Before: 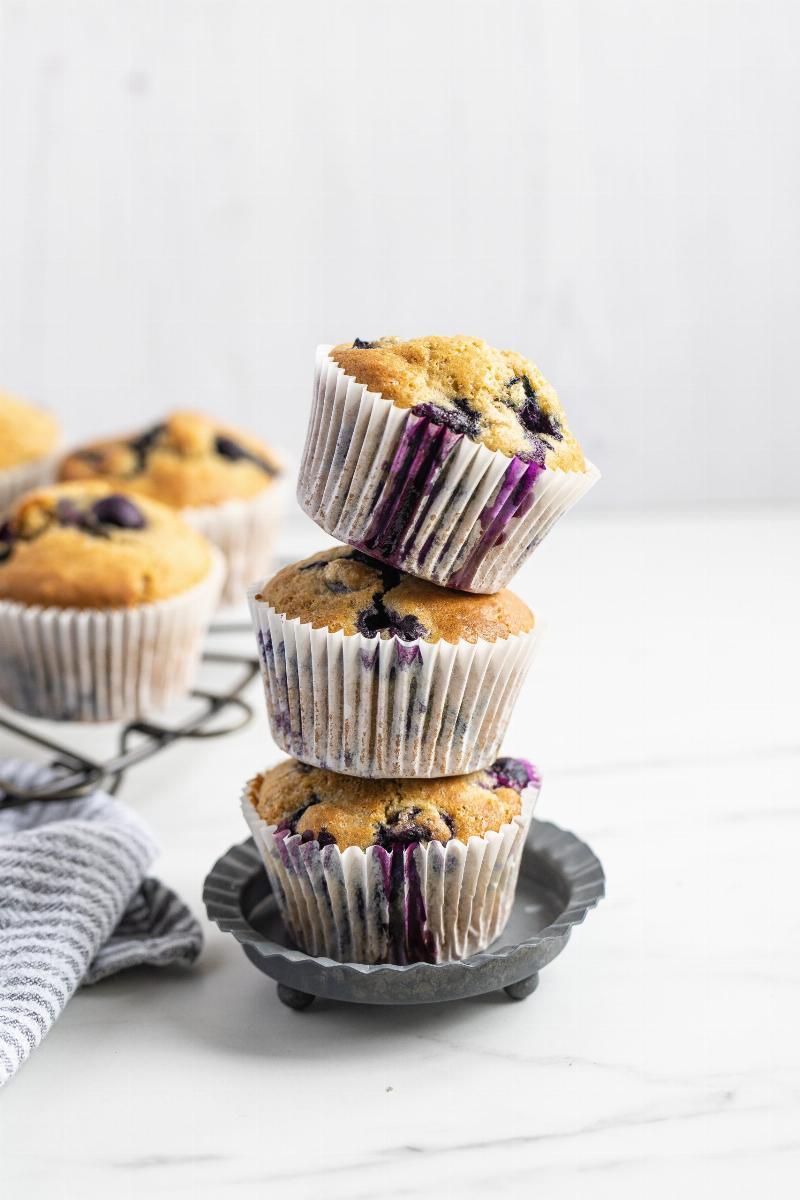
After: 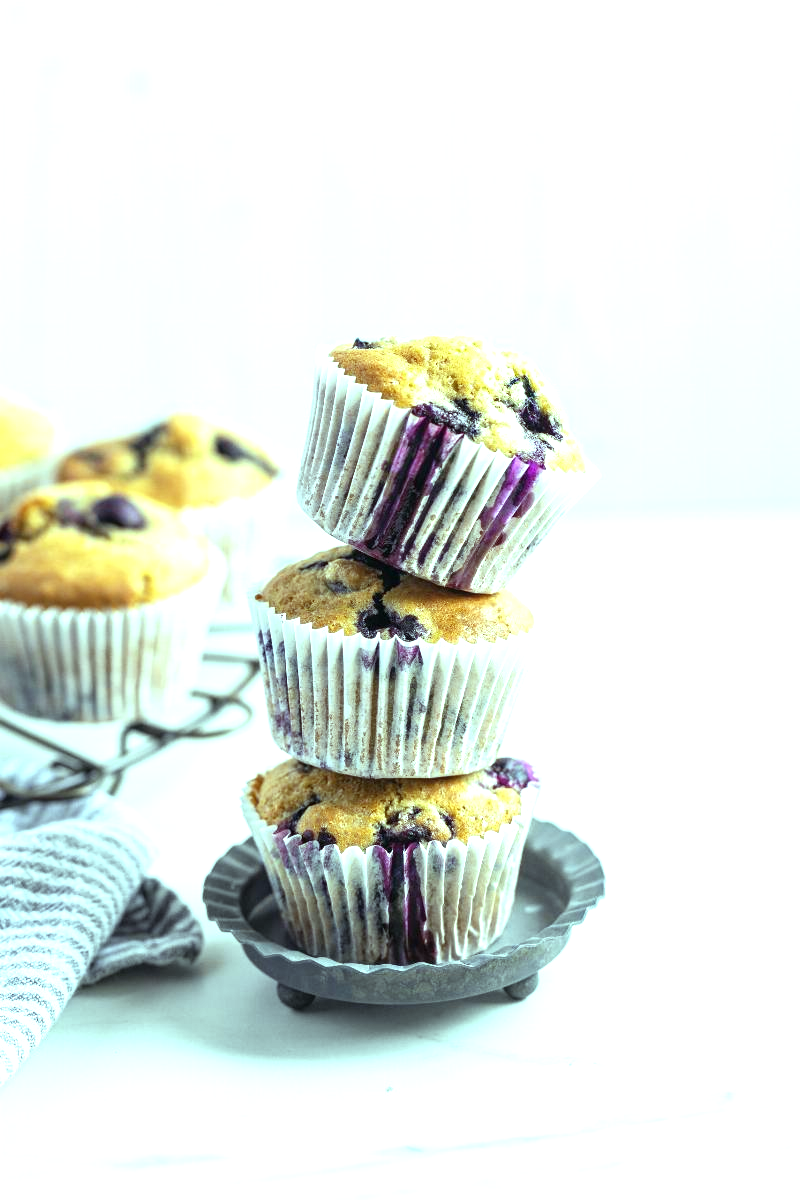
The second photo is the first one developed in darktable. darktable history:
exposure: black level correction 0, exposure 0.7 EV, compensate exposure bias true, compensate highlight preservation false
color balance: mode lift, gamma, gain (sRGB), lift [0.997, 0.979, 1.021, 1.011], gamma [1, 1.084, 0.916, 0.998], gain [1, 0.87, 1.13, 1.101], contrast 4.55%, contrast fulcrum 38.24%, output saturation 104.09%
